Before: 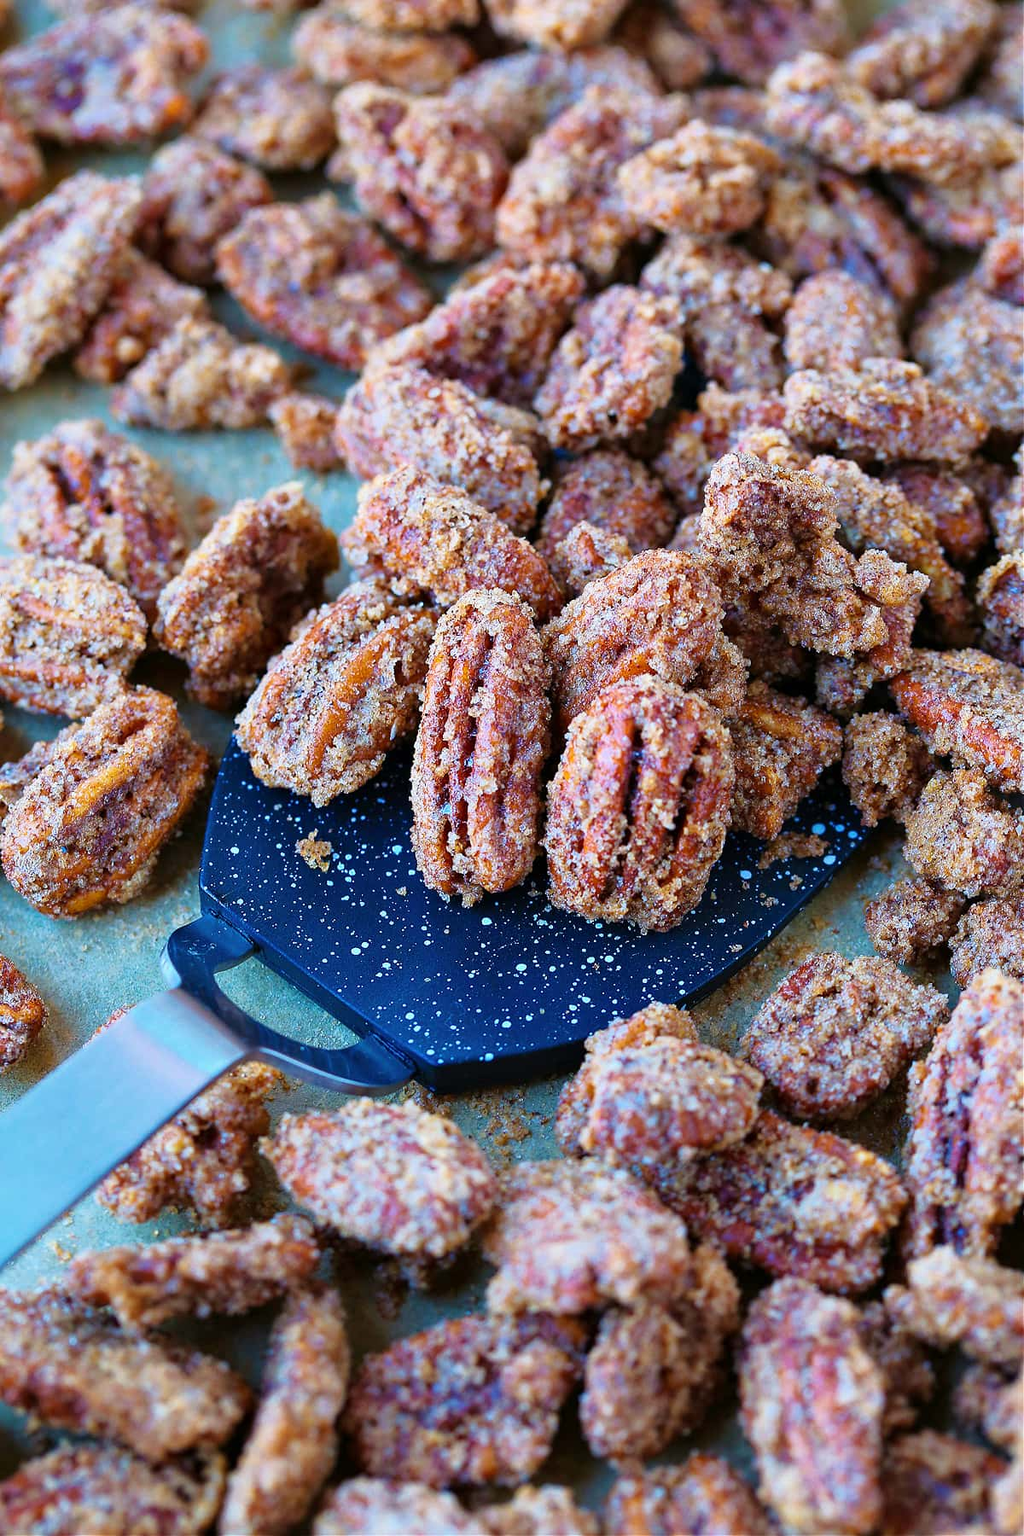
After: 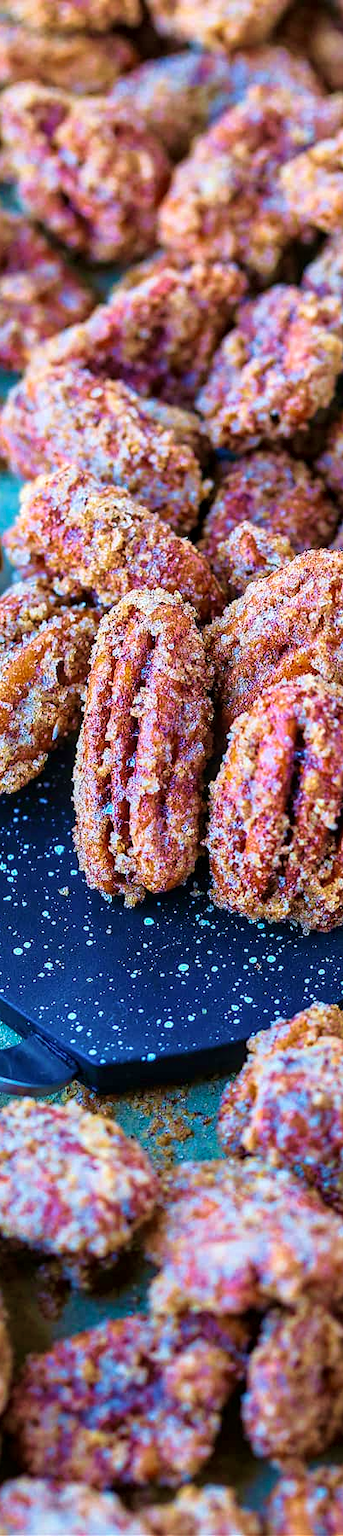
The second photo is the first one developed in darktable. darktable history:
local contrast: on, module defaults
crop: left 33.061%, right 33.313%
velvia: strength 67.44%, mid-tones bias 0.973
